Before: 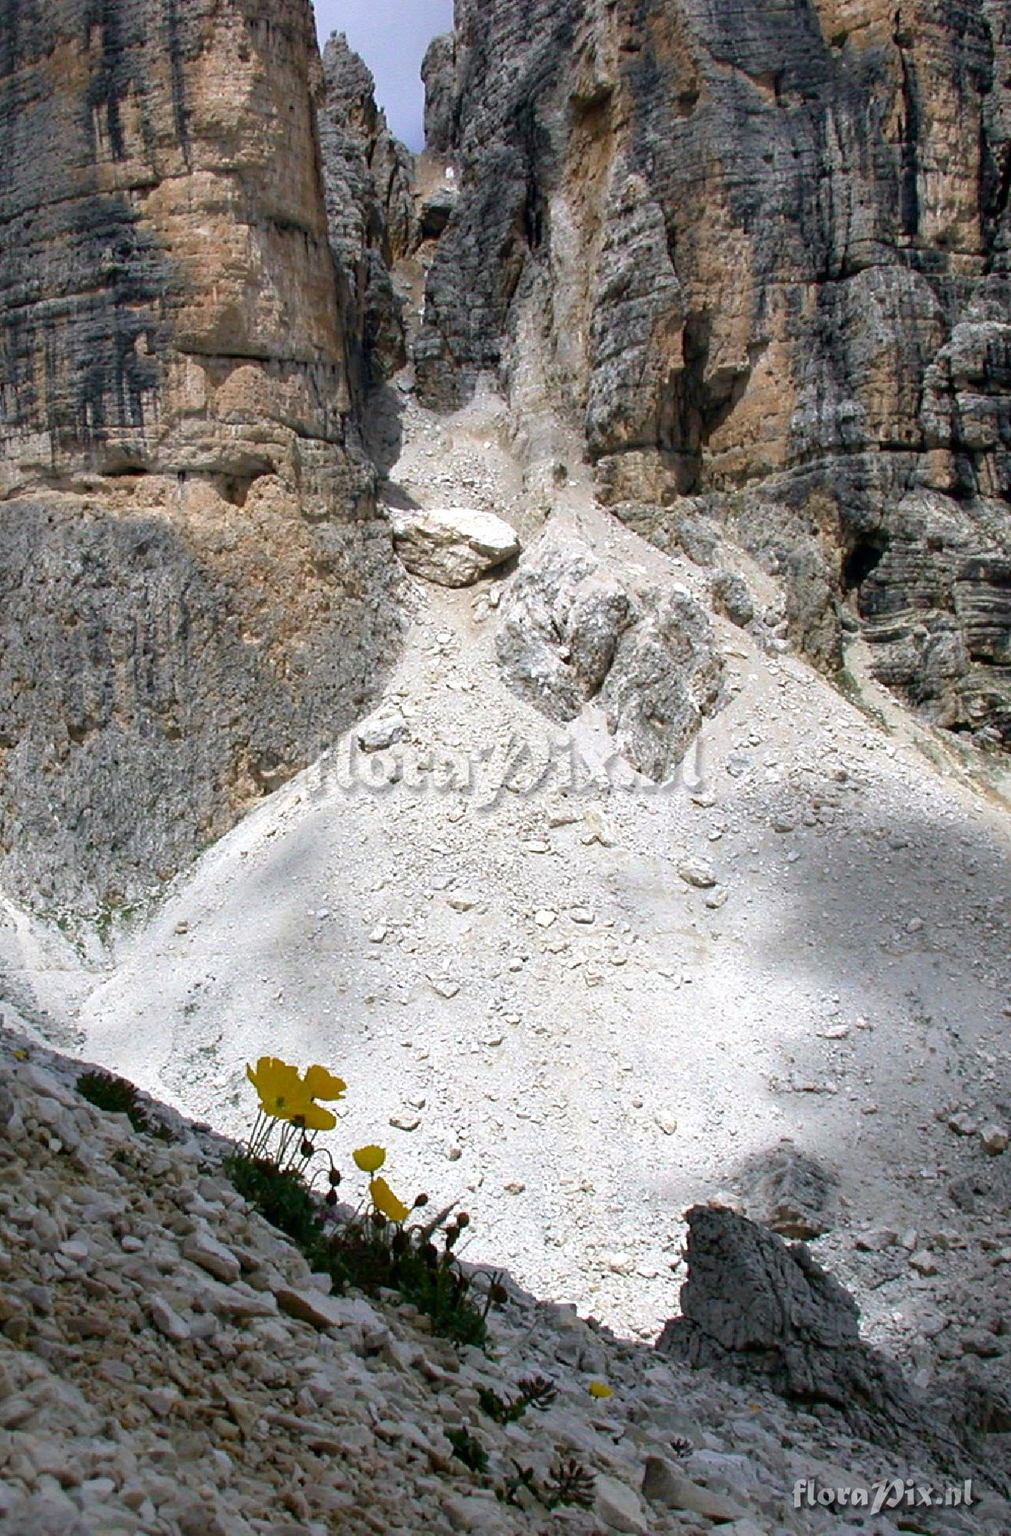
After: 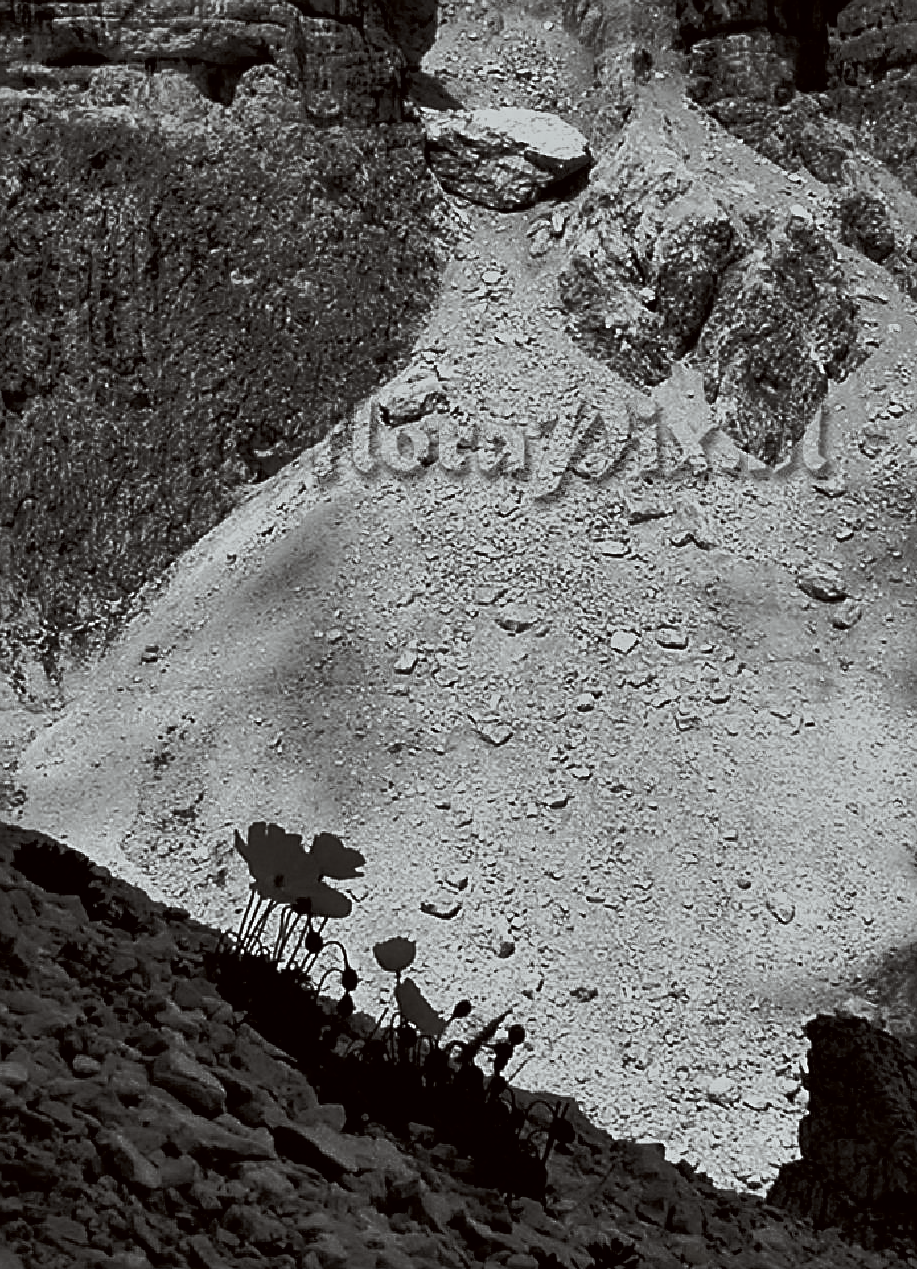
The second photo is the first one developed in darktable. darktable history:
sharpen: on, module defaults
crop: left 6.558%, top 27.708%, right 23.742%, bottom 8.811%
exposure: exposure -0.267 EV, compensate highlight preservation false
tone equalizer: -8 EV -1.83 EV, -7 EV -1.13 EV, -6 EV -1.61 EV, edges refinement/feathering 500, mask exposure compensation -1.57 EV, preserve details no
contrast brightness saturation: contrast -0.026, brightness -0.6, saturation -0.982
shadows and highlights: low approximation 0.01, soften with gaussian
color correction: highlights a* -2.71, highlights b* -1.9, shadows a* 2.23, shadows b* 2.87
